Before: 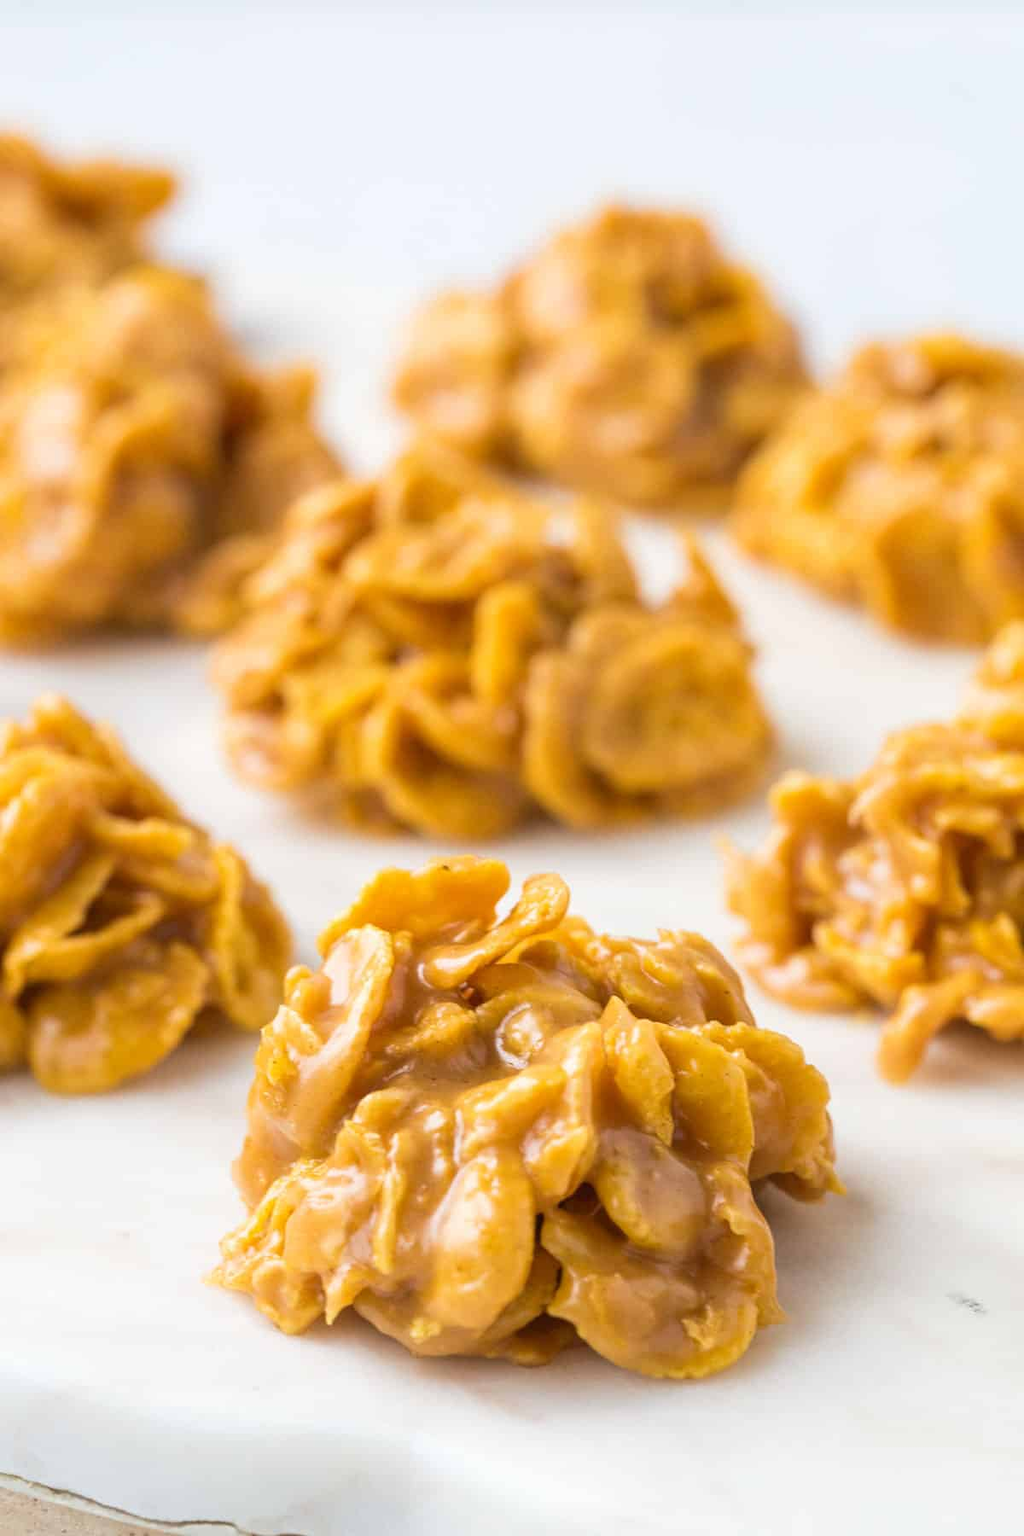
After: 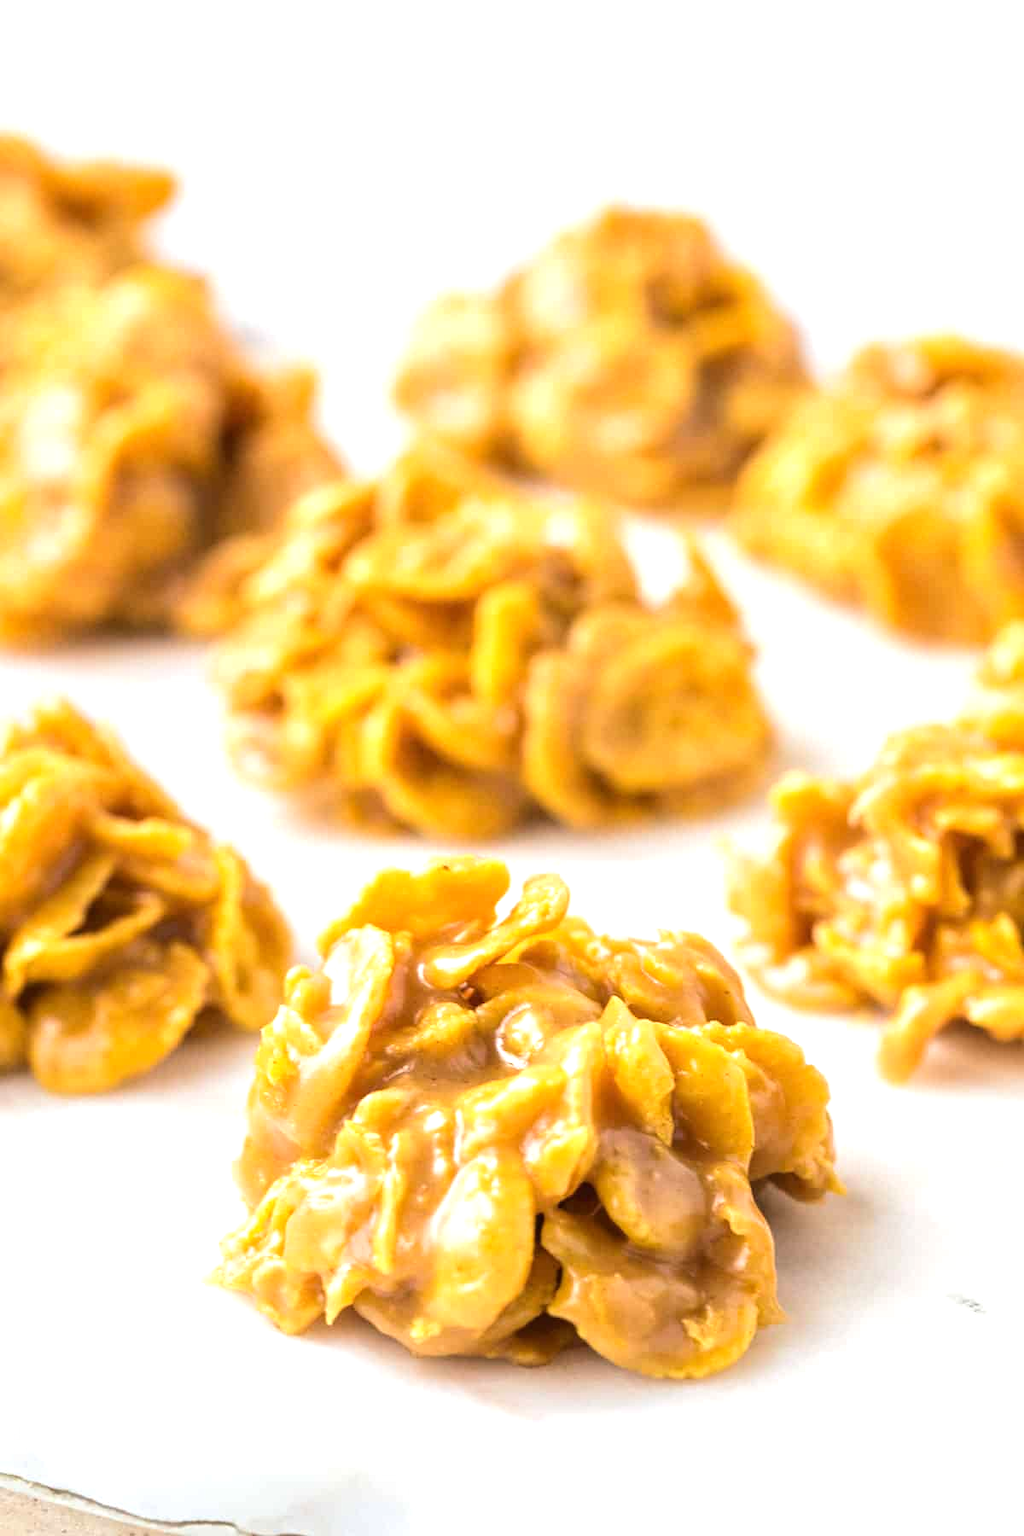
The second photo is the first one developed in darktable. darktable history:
tone equalizer: -8 EV 0.001 EV, -7 EV -0.001 EV, -6 EV 0.004 EV, -5 EV -0.069 EV, -4 EV -0.144 EV, -3 EV -0.174 EV, -2 EV 0.263 EV, -1 EV 0.727 EV, +0 EV 0.511 EV
